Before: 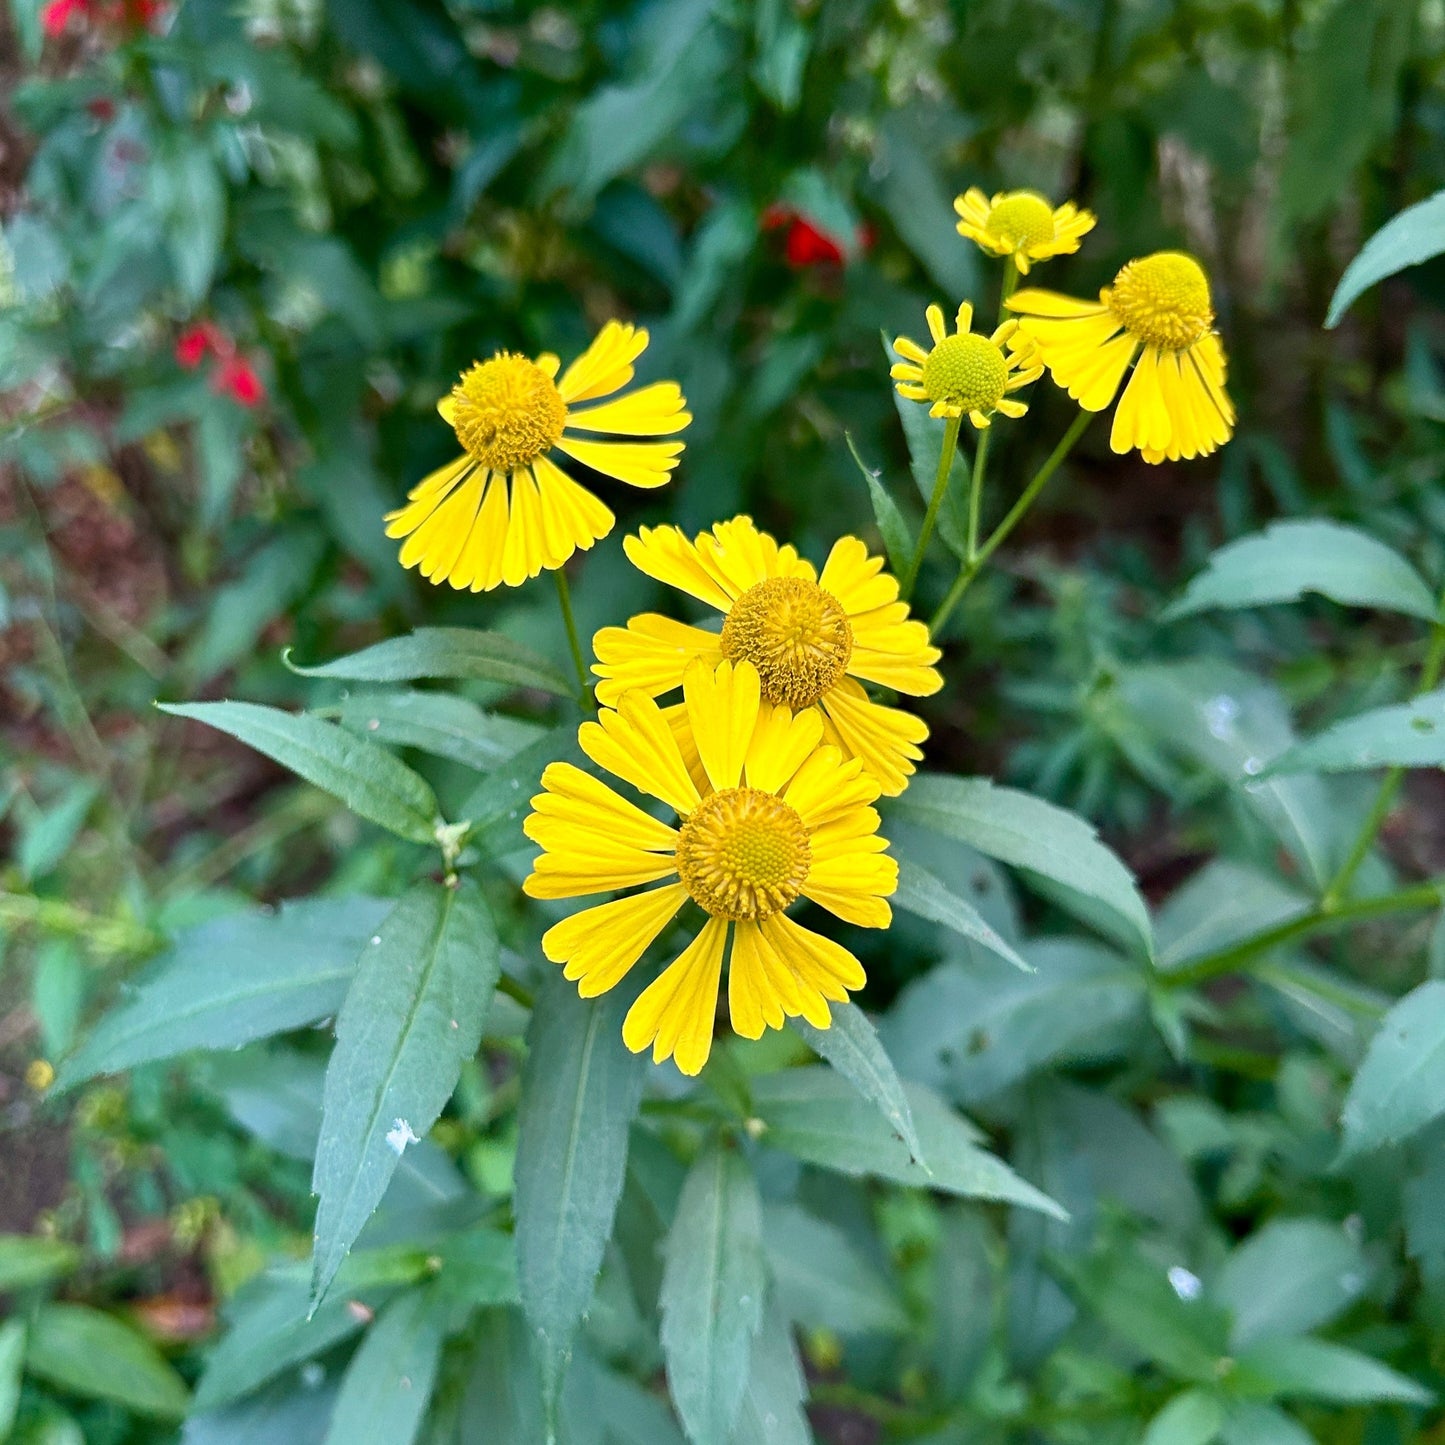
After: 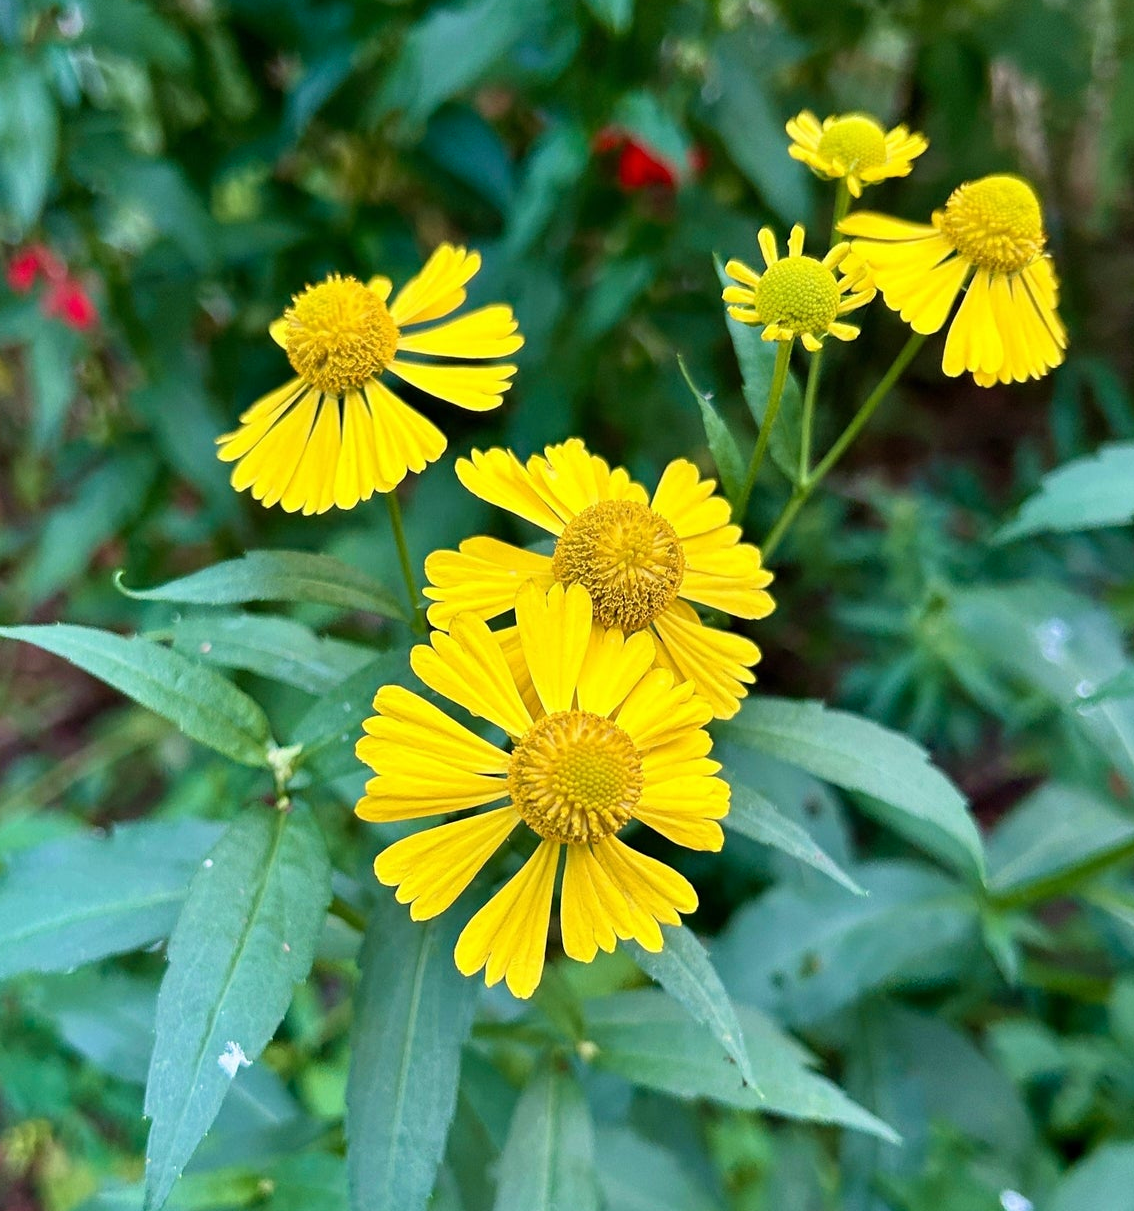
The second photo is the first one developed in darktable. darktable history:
crop: left 11.664%, top 5.369%, right 9.566%, bottom 10.706%
velvia: on, module defaults
